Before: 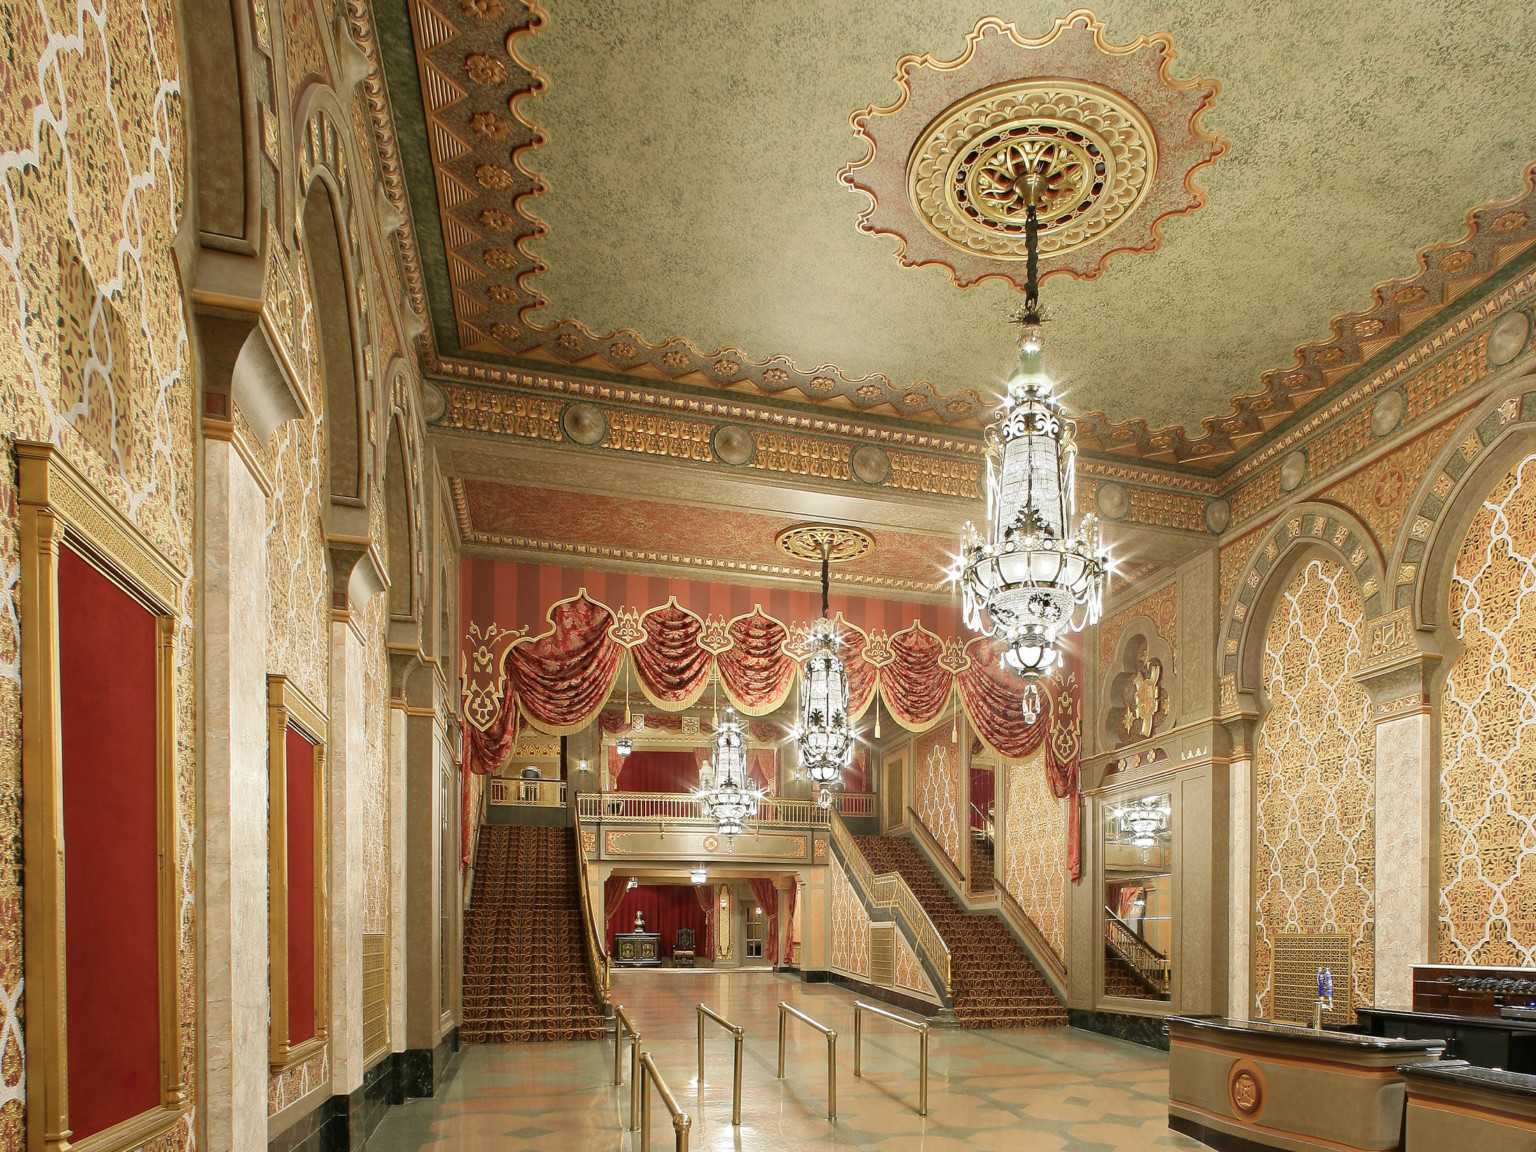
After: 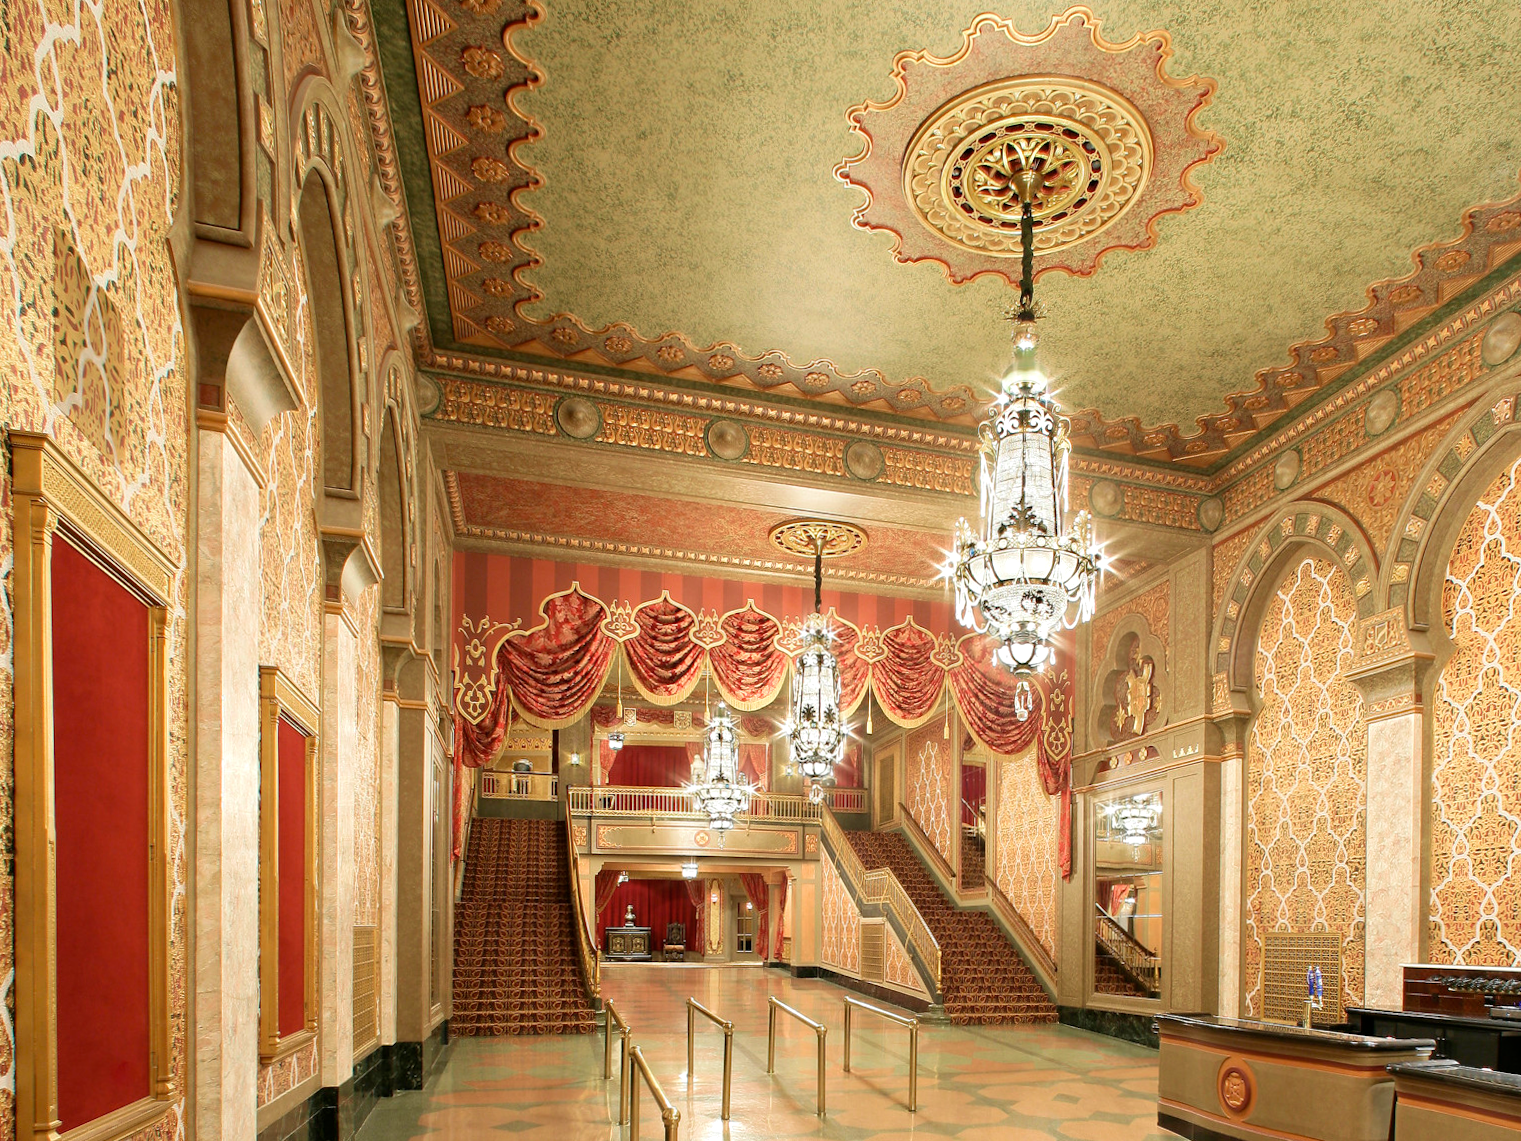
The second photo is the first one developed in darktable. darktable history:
crop and rotate: angle -0.4°
exposure: exposure 0.21 EV, compensate highlight preservation false
velvia: on, module defaults
